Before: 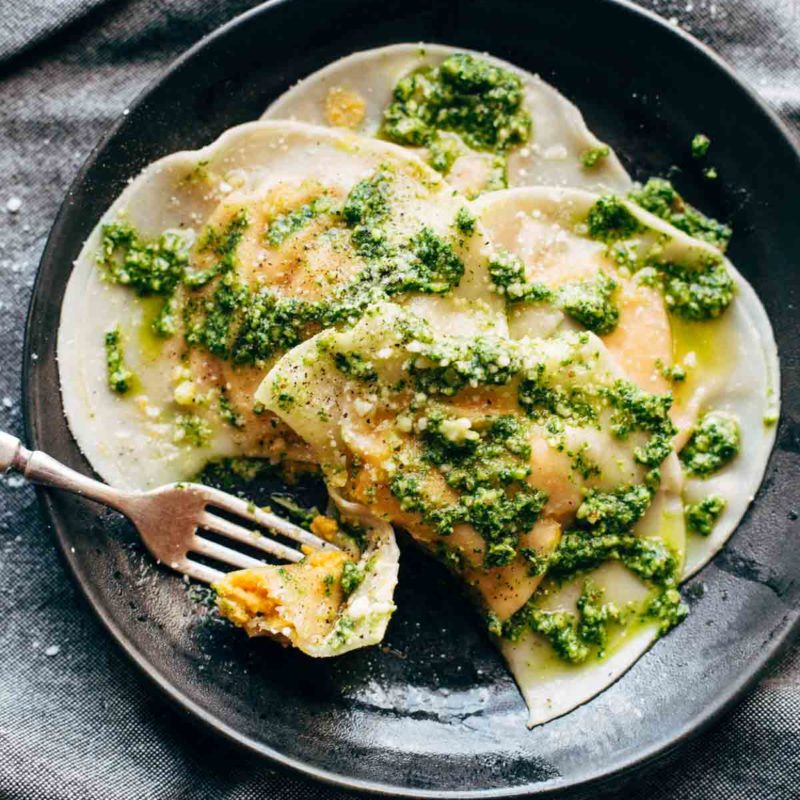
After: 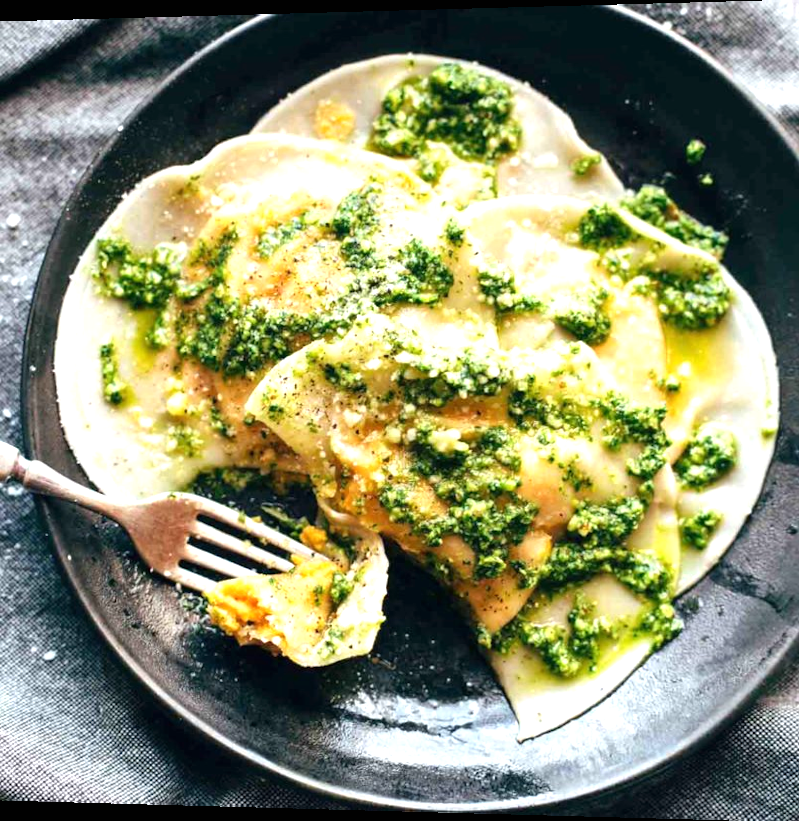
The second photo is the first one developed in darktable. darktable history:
rotate and perspective: lens shift (horizontal) -0.055, automatic cropping off
exposure: black level correction 0, exposure 0.7 EV, compensate exposure bias true, compensate highlight preservation false
